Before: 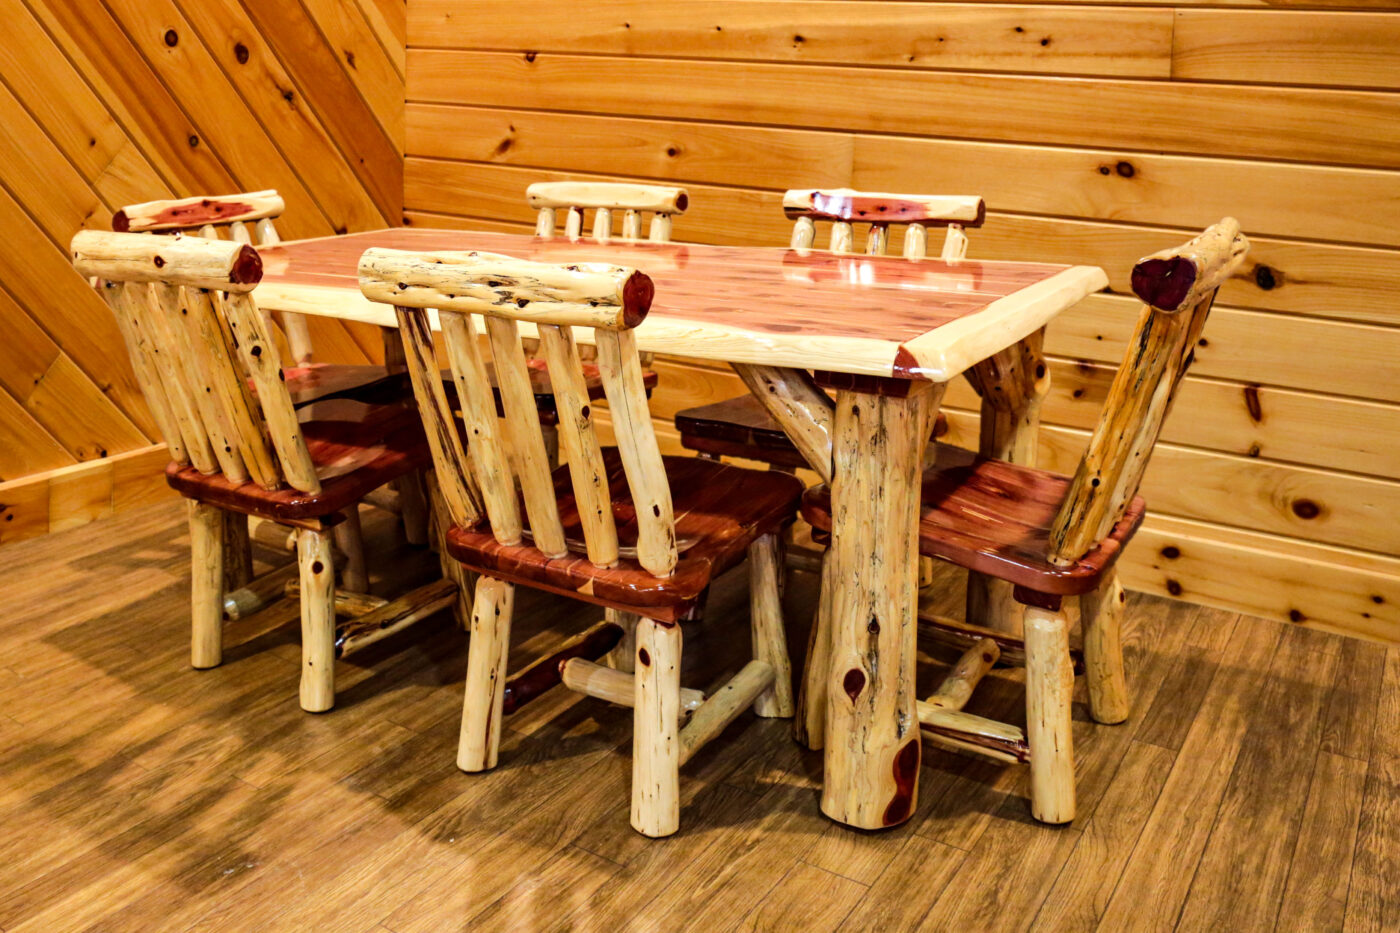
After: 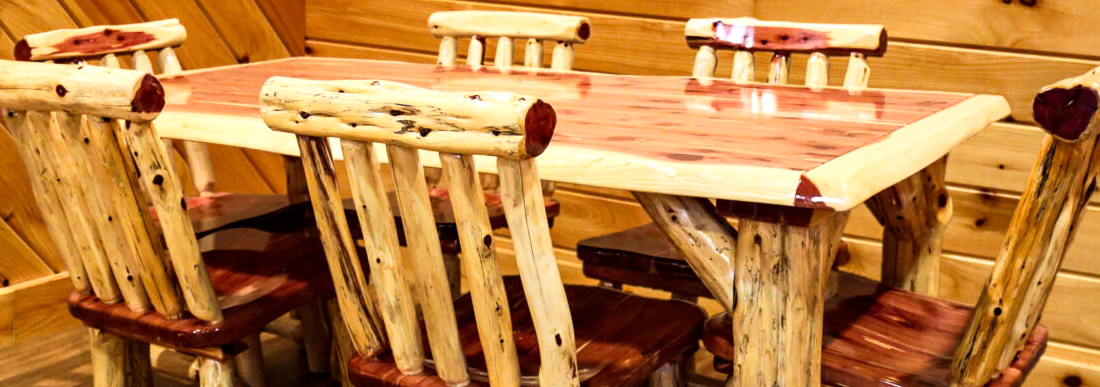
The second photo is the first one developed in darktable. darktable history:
base curve: curves: ch0 [(0, 0) (0.257, 0.25) (0.482, 0.586) (0.757, 0.871) (1, 1)]
crop: left 7.036%, top 18.398%, right 14.379%, bottom 40.043%
